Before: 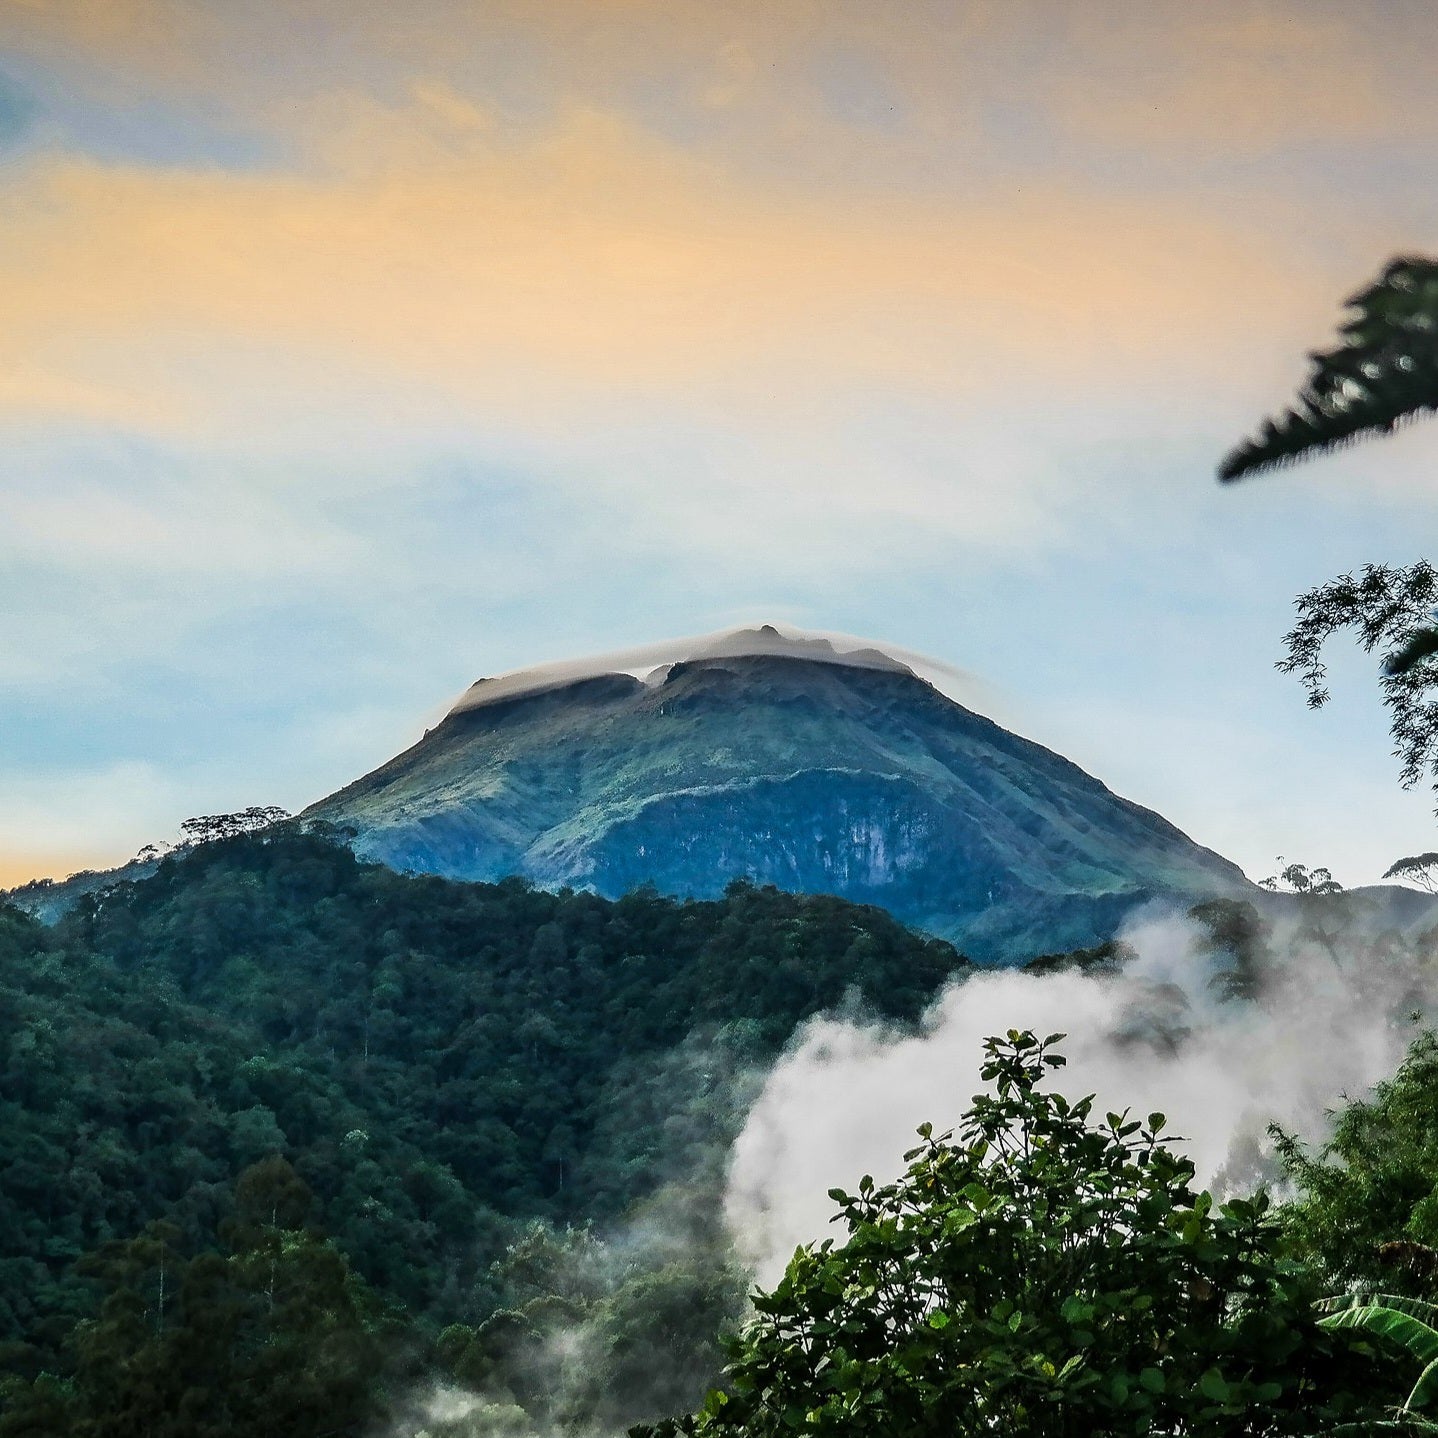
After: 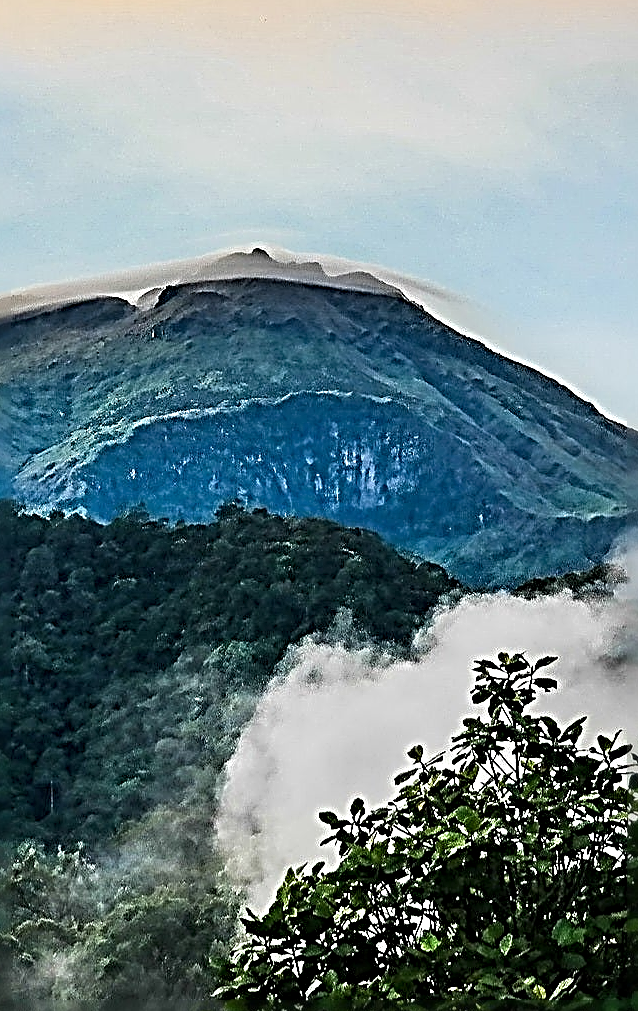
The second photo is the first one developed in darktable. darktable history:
crop: left 35.432%, top 26.233%, right 20.145%, bottom 3.432%
sharpen: radius 4.001, amount 2
